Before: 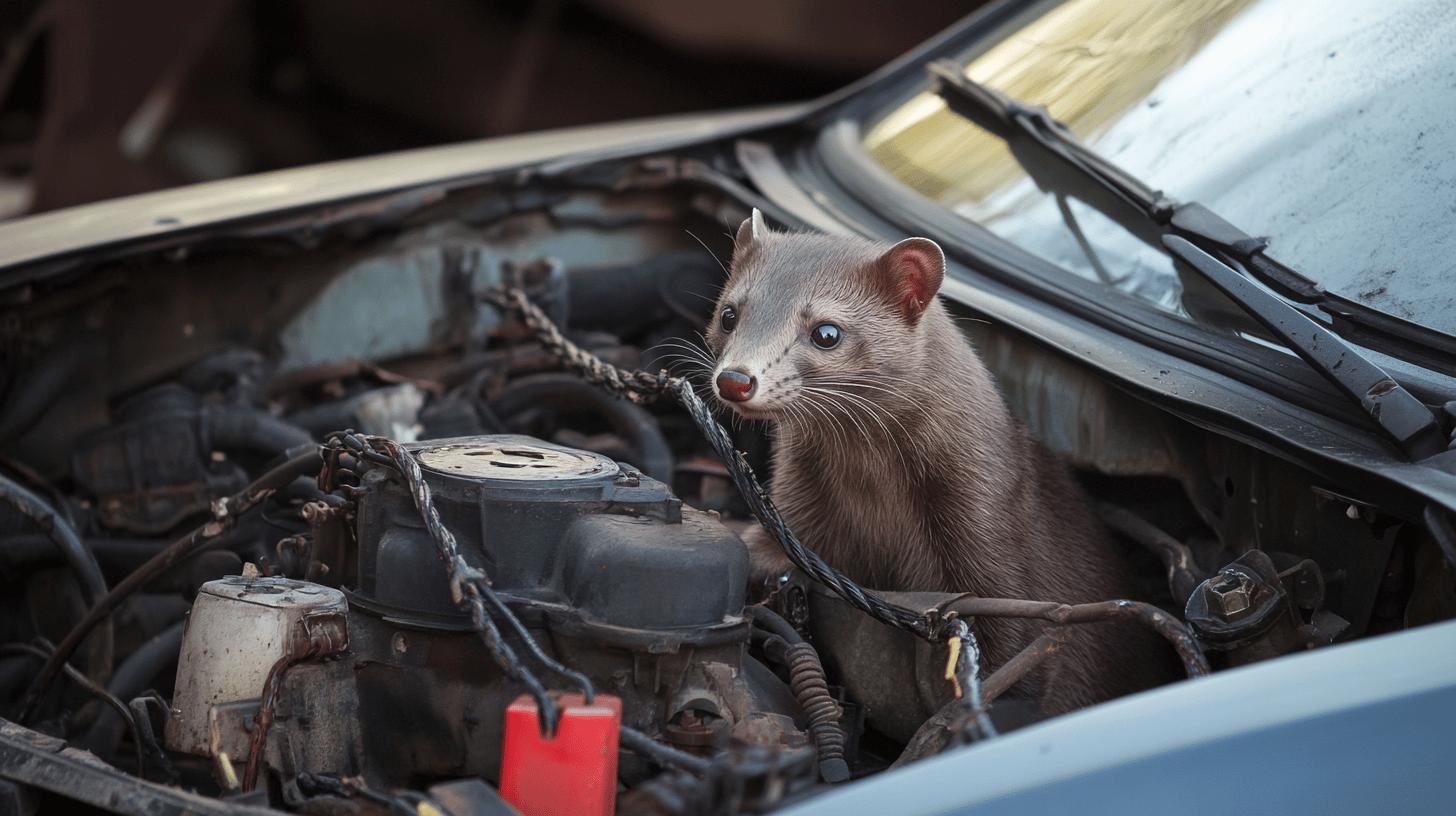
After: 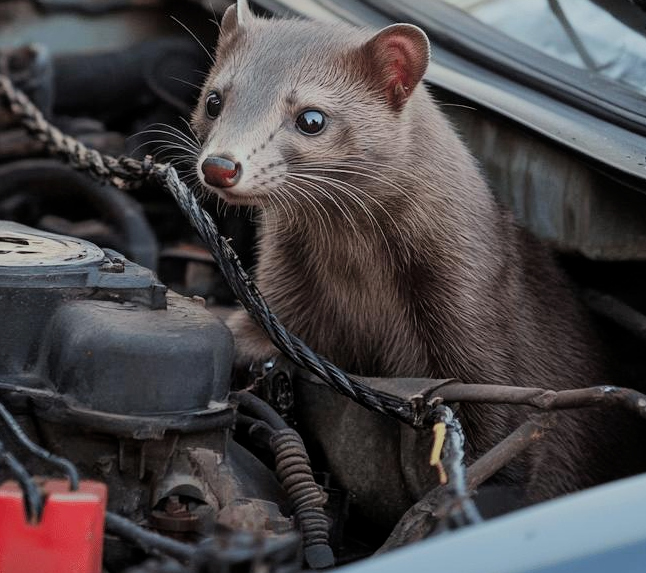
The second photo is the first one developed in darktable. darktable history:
crop: left 35.432%, top 26.233%, right 20.145%, bottom 3.432%
exposure: black level correction 0, compensate exposure bias true, compensate highlight preservation false
white balance: emerald 1
local contrast: mode bilateral grid, contrast 10, coarseness 25, detail 115%, midtone range 0.2
filmic rgb: black relative exposure -7.48 EV, white relative exposure 4.83 EV, hardness 3.4, color science v6 (2022)
